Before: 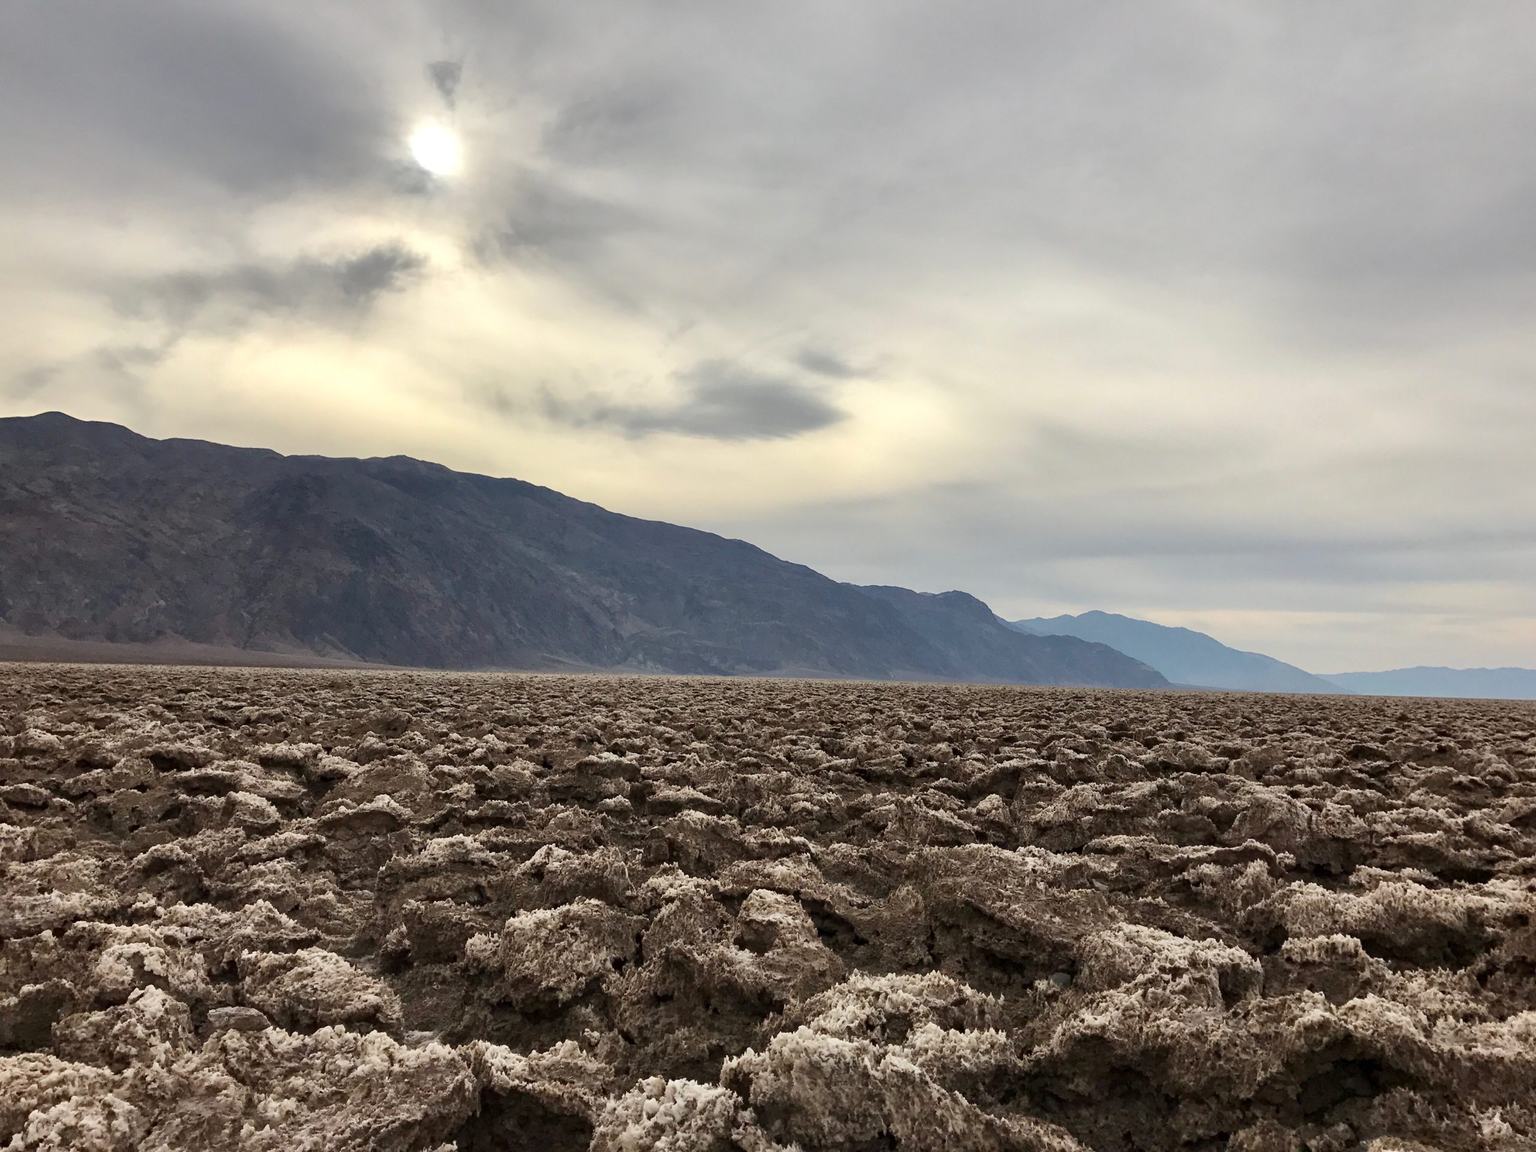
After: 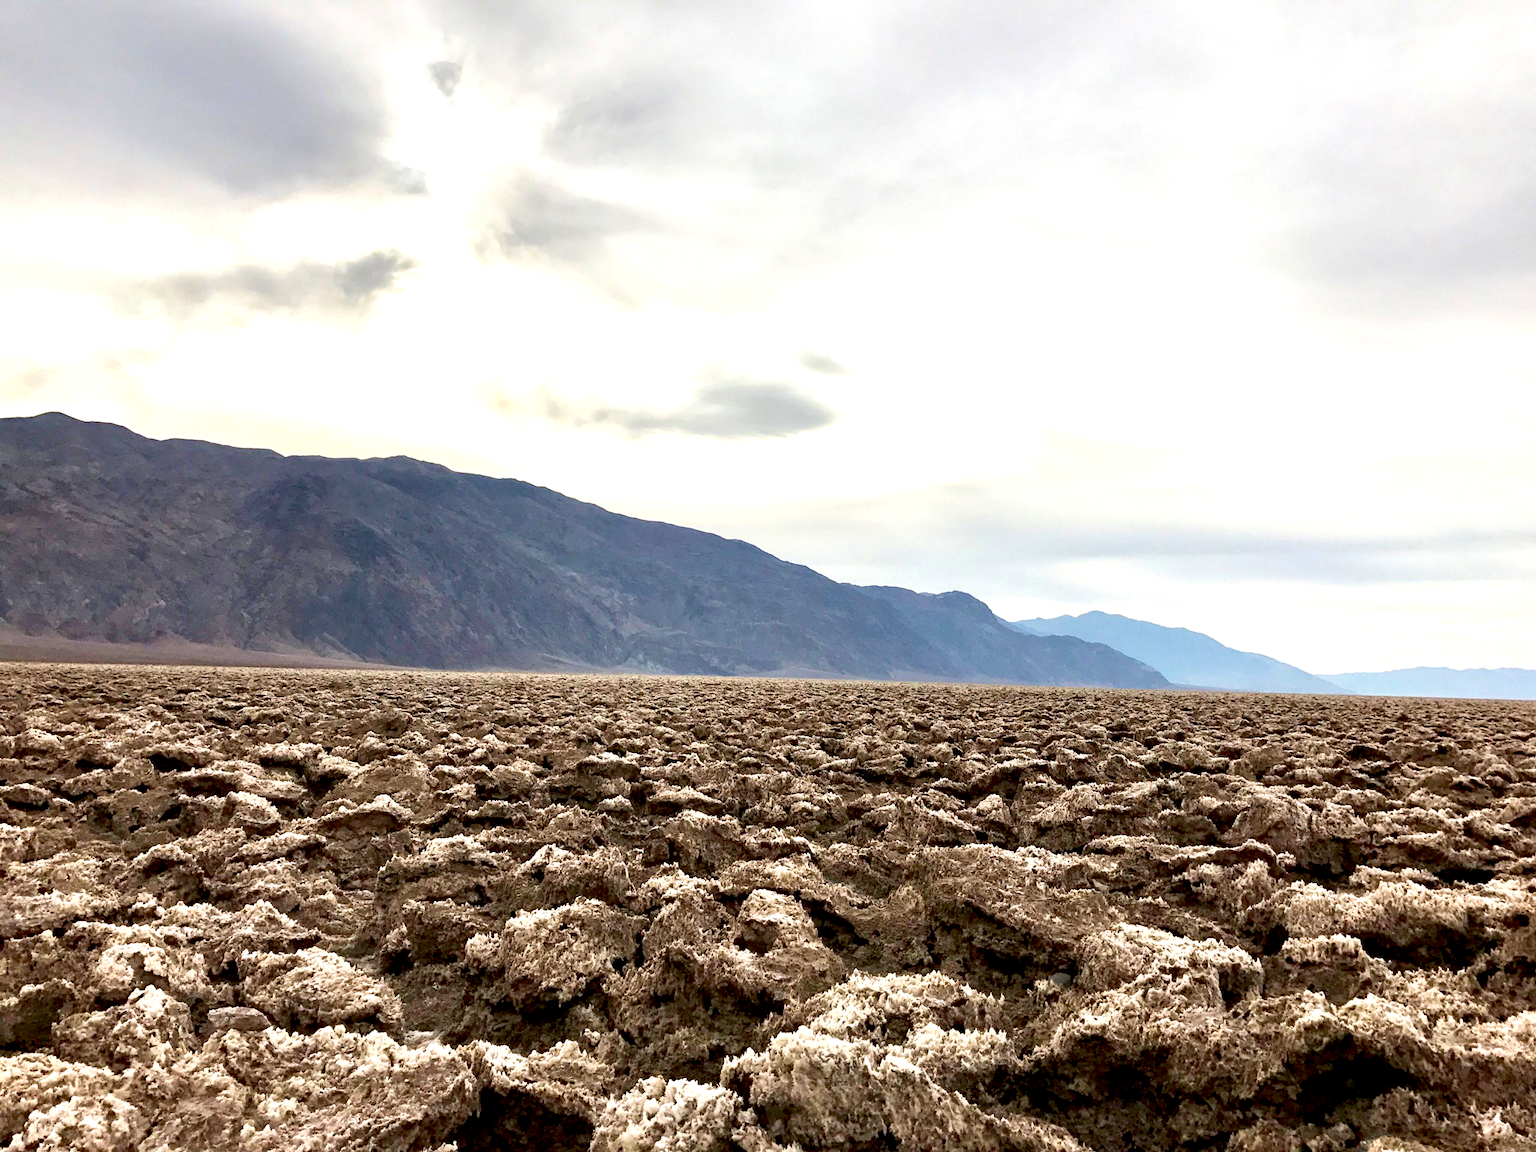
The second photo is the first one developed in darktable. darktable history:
velvia: on, module defaults
exposure: black level correction 0.01, exposure 1 EV, compensate highlight preservation false
